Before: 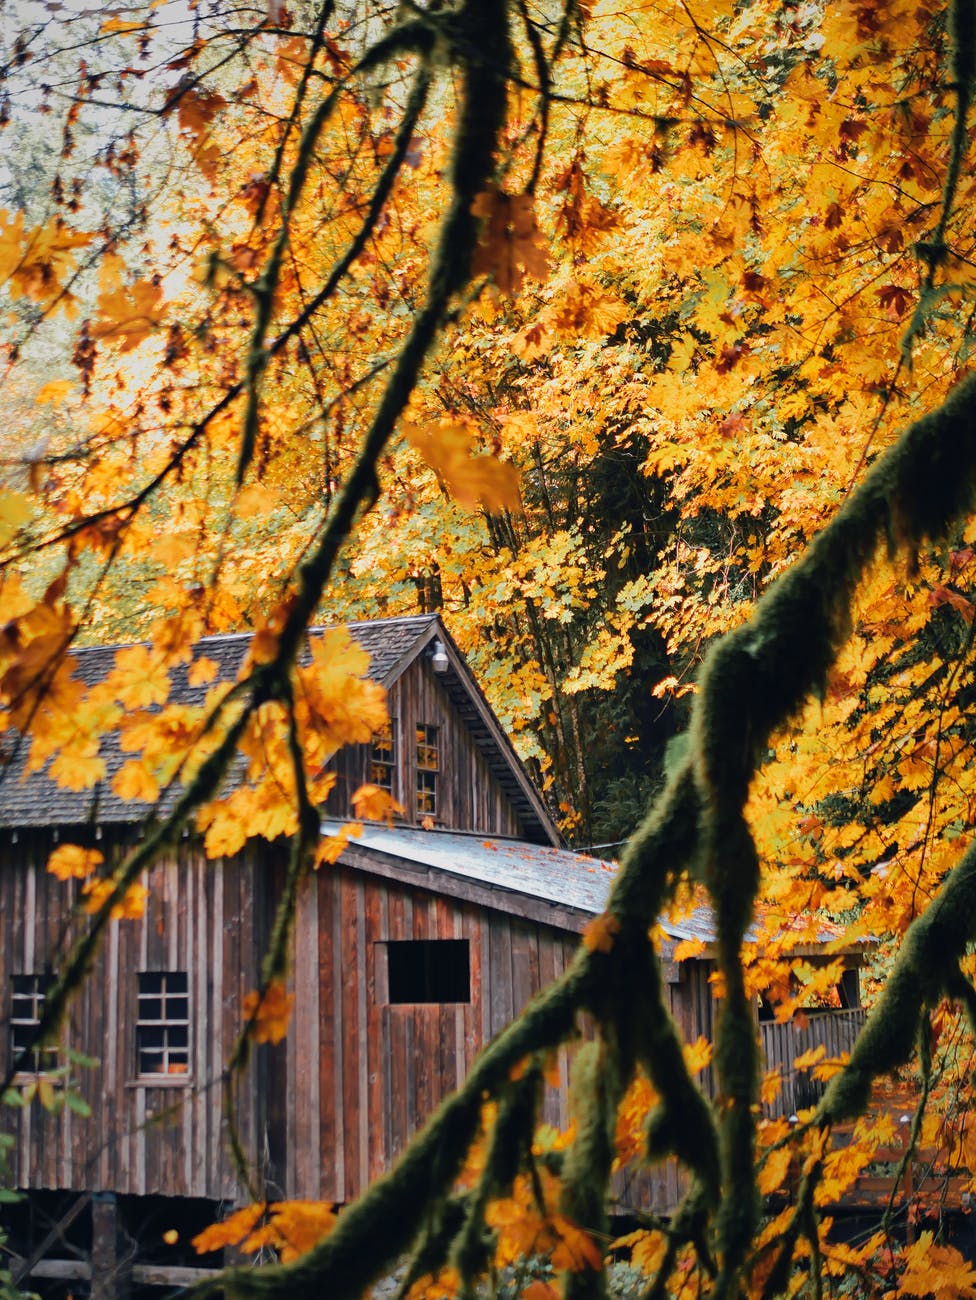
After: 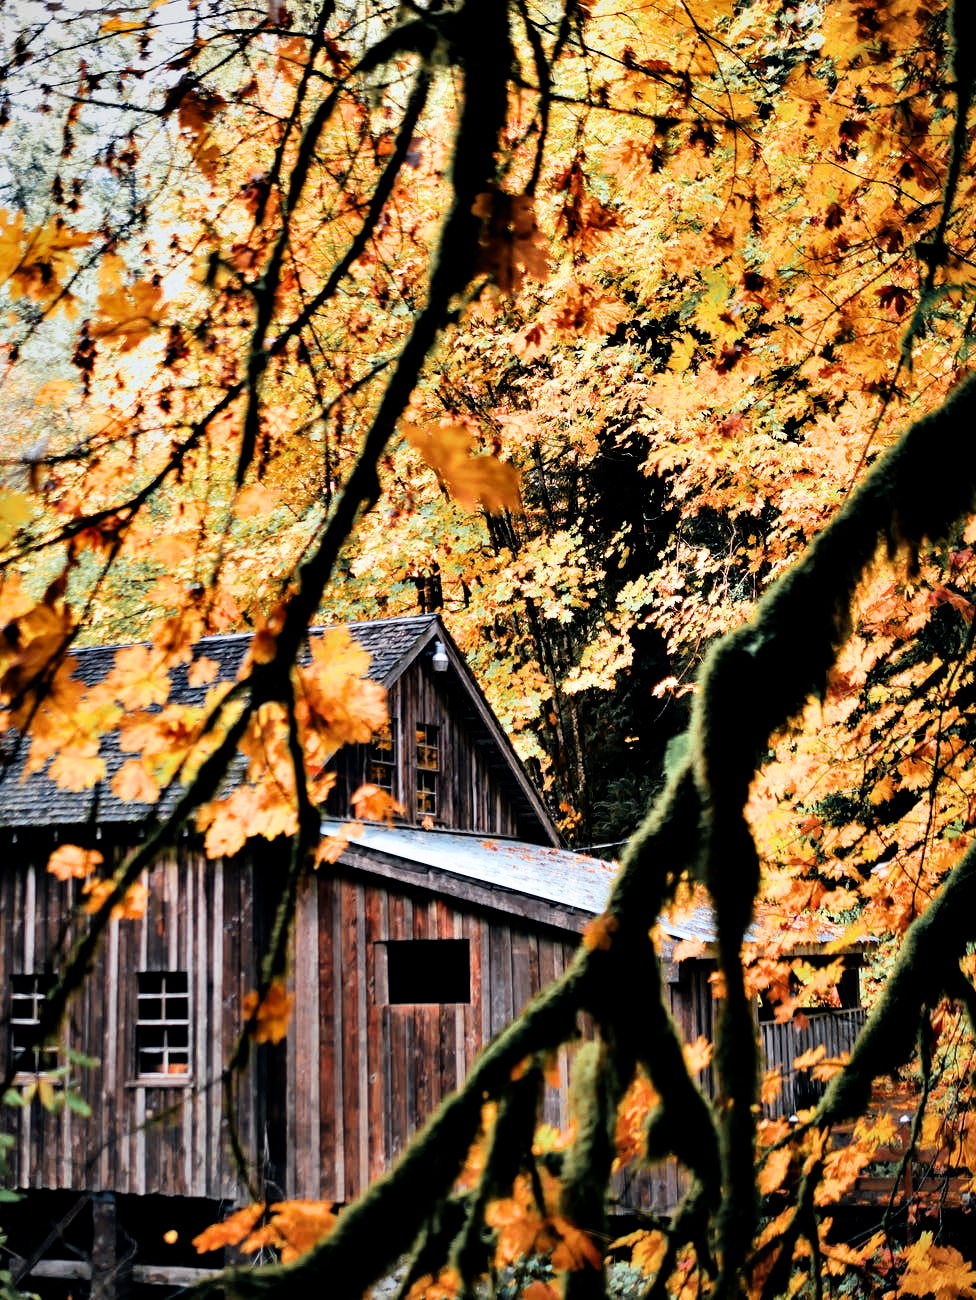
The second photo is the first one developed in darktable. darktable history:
filmic rgb: black relative exposure -8.08 EV, white relative exposure 3 EV, hardness 5.34, contrast 1.254
contrast equalizer: y [[0.6 ×6], [0.55 ×6], [0 ×6], [0 ×6], [0 ×6]]
